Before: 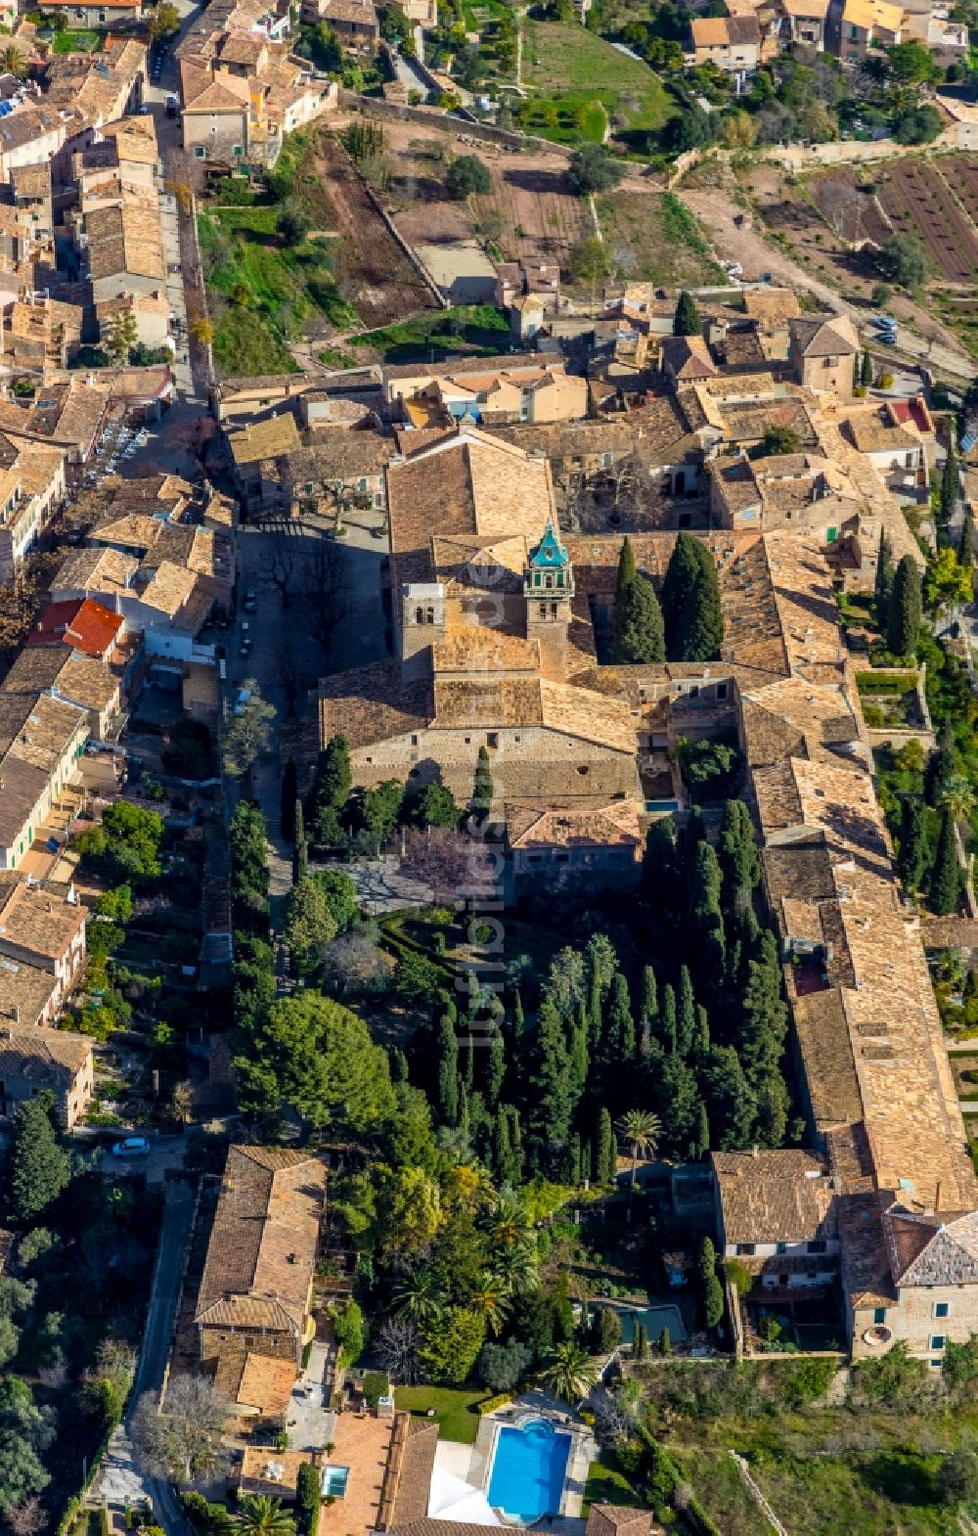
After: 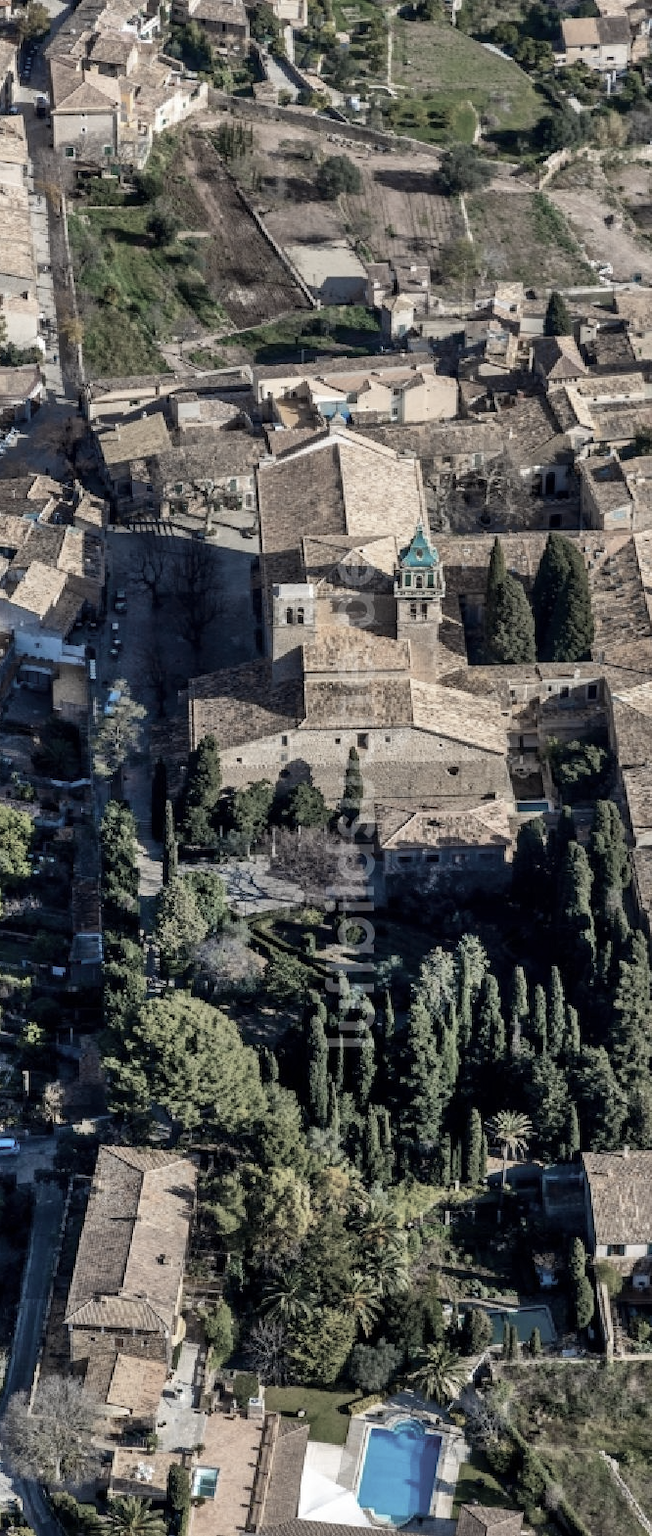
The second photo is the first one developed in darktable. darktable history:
crop and rotate: left 13.393%, right 19.875%
color zones: curves: ch1 [(0.238, 0.163) (0.476, 0.2) (0.733, 0.322) (0.848, 0.134)]
shadows and highlights: soften with gaussian
